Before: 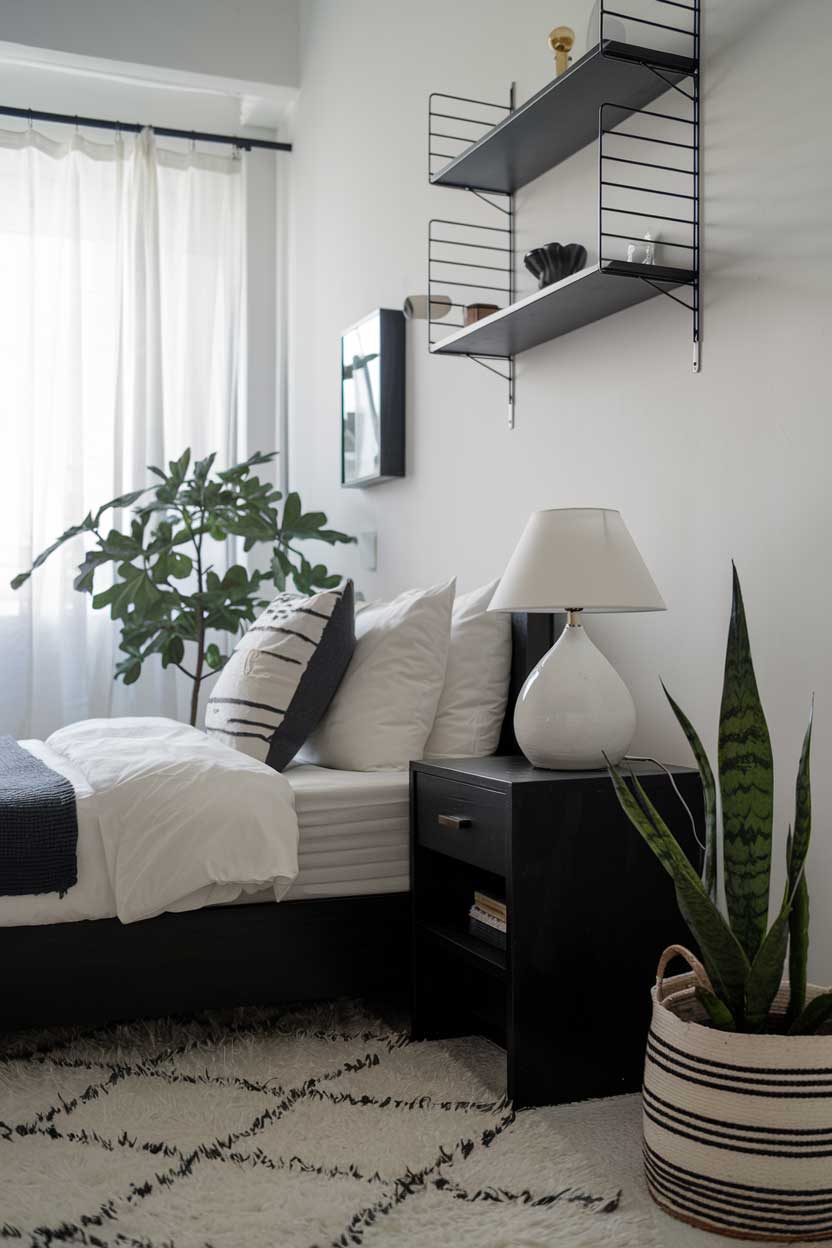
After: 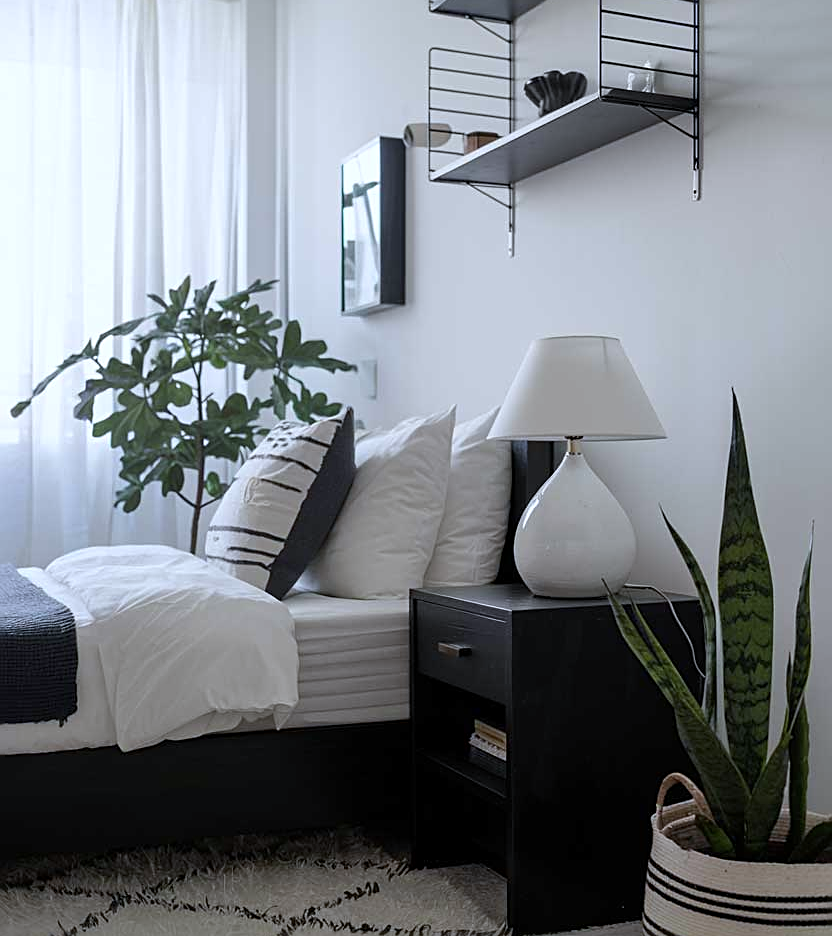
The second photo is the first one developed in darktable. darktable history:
white balance: red 0.954, blue 1.079
crop: top 13.819%, bottom 11.169%
sharpen: on, module defaults
